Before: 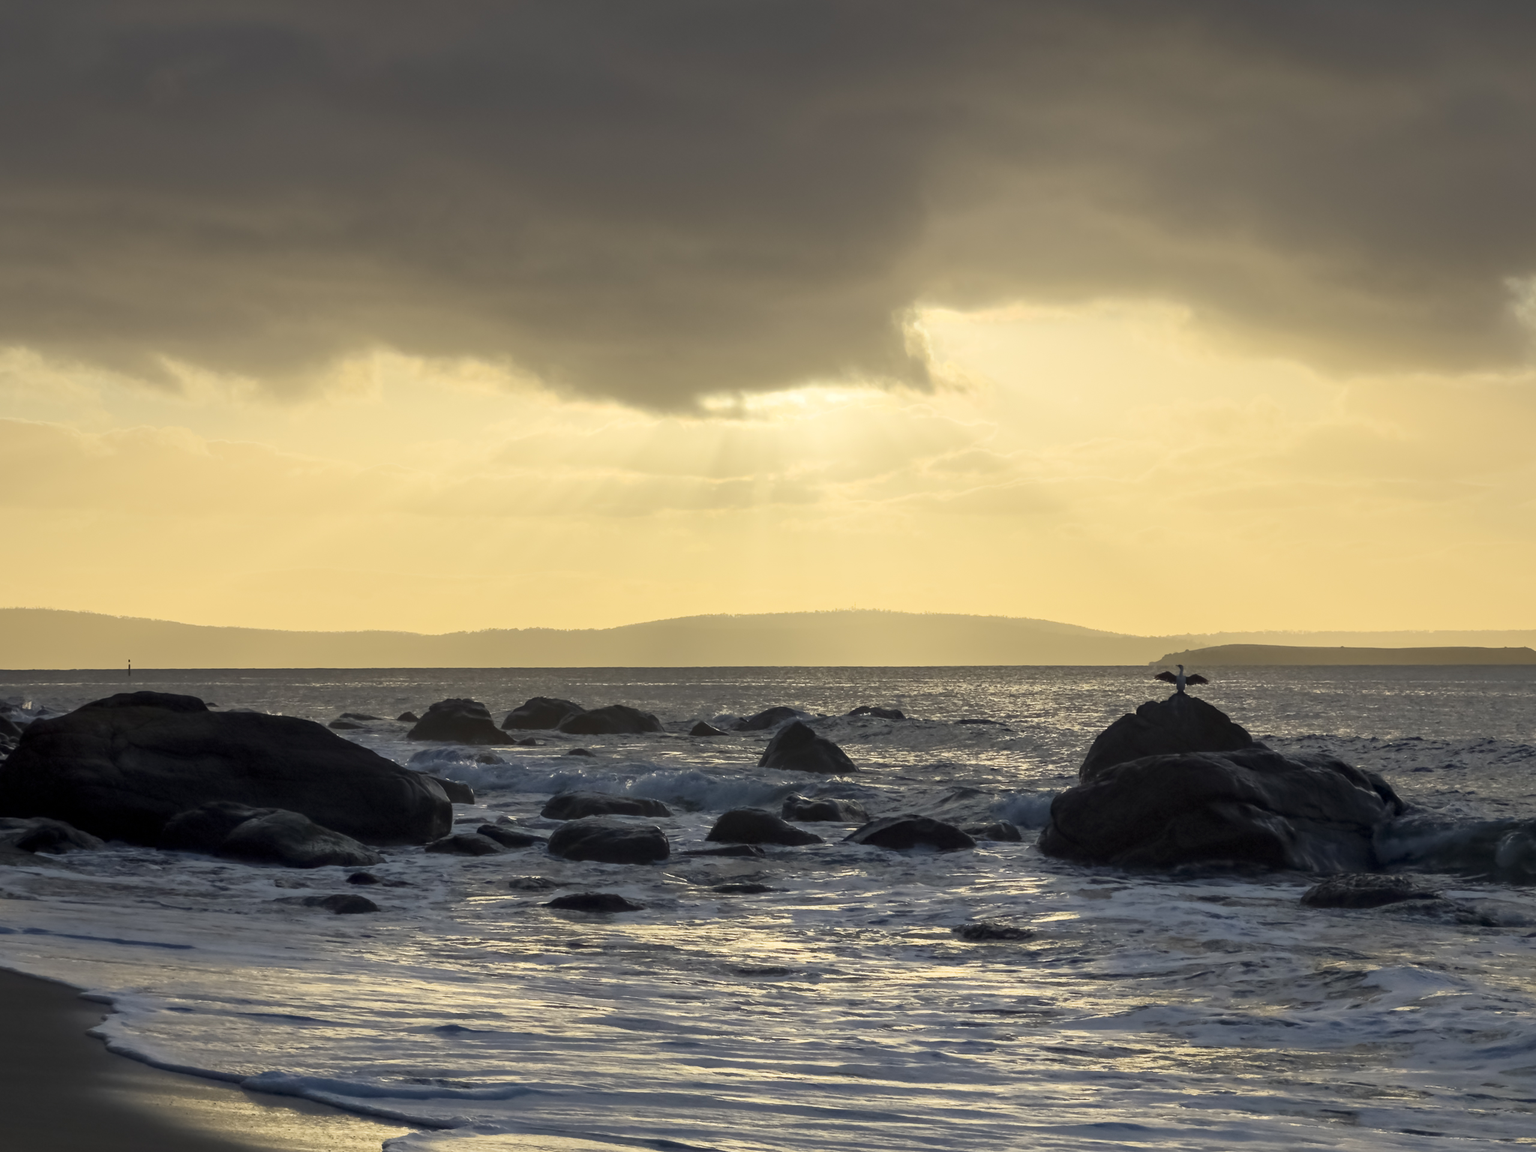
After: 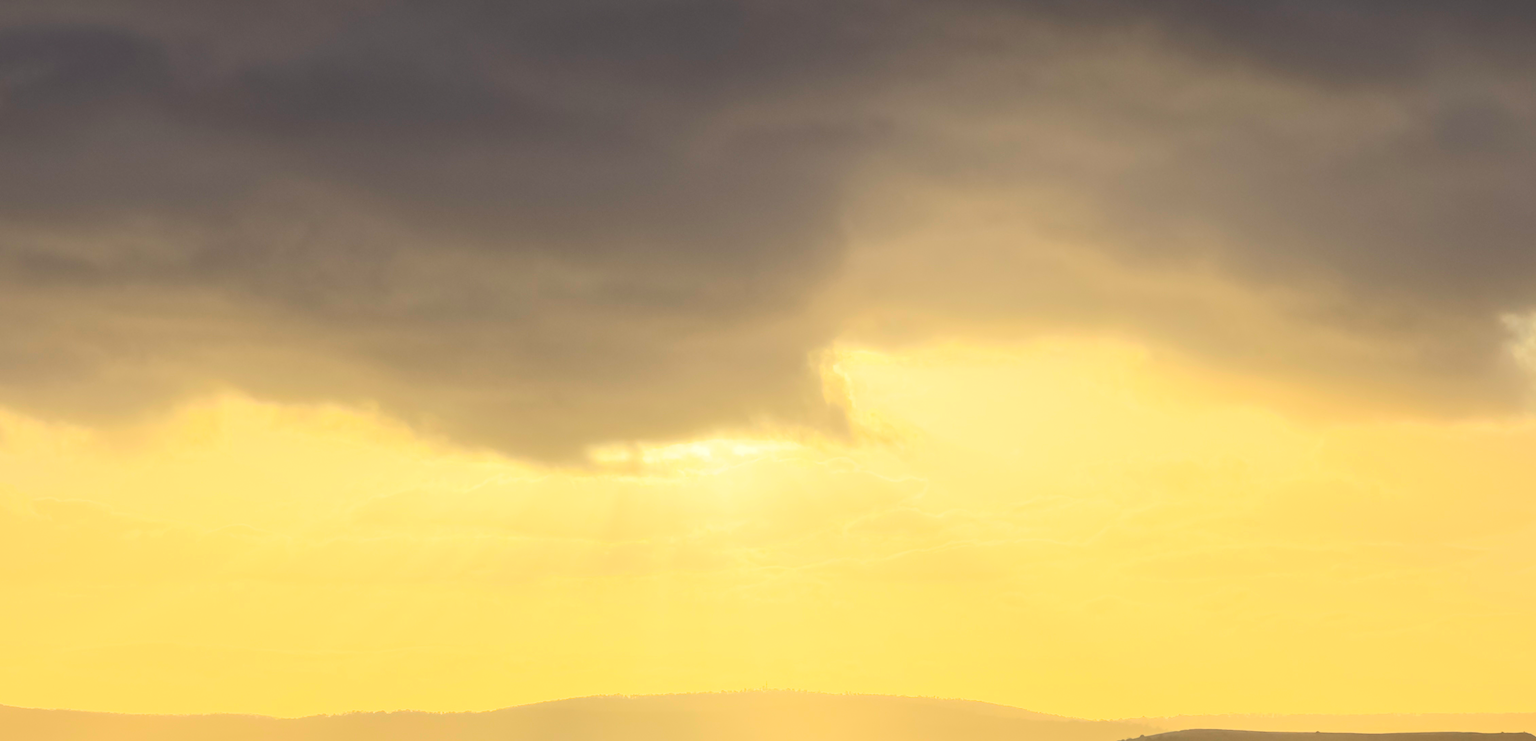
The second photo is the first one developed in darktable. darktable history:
crop and rotate: left 11.57%, bottom 43.103%
tone equalizer: edges refinement/feathering 500, mask exposure compensation -1.57 EV, preserve details no
tone curve: curves: ch0 [(0, 0.023) (0.103, 0.087) (0.295, 0.297) (0.445, 0.531) (0.553, 0.665) (0.735, 0.843) (0.994, 1)]; ch1 [(0, 0) (0.414, 0.395) (0.447, 0.447) (0.485, 0.495) (0.512, 0.523) (0.542, 0.581) (0.581, 0.632) (0.646, 0.715) (1, 1)]; ch2 [(0, 0) (0.369, 0.388) (0.449, 0.431) (0.478, 0.471) (0.516, 0.517) (0.579, 0.624) (0.674, 0.775) (1, 1)], color space Lab, independent channels, preserve colors none
